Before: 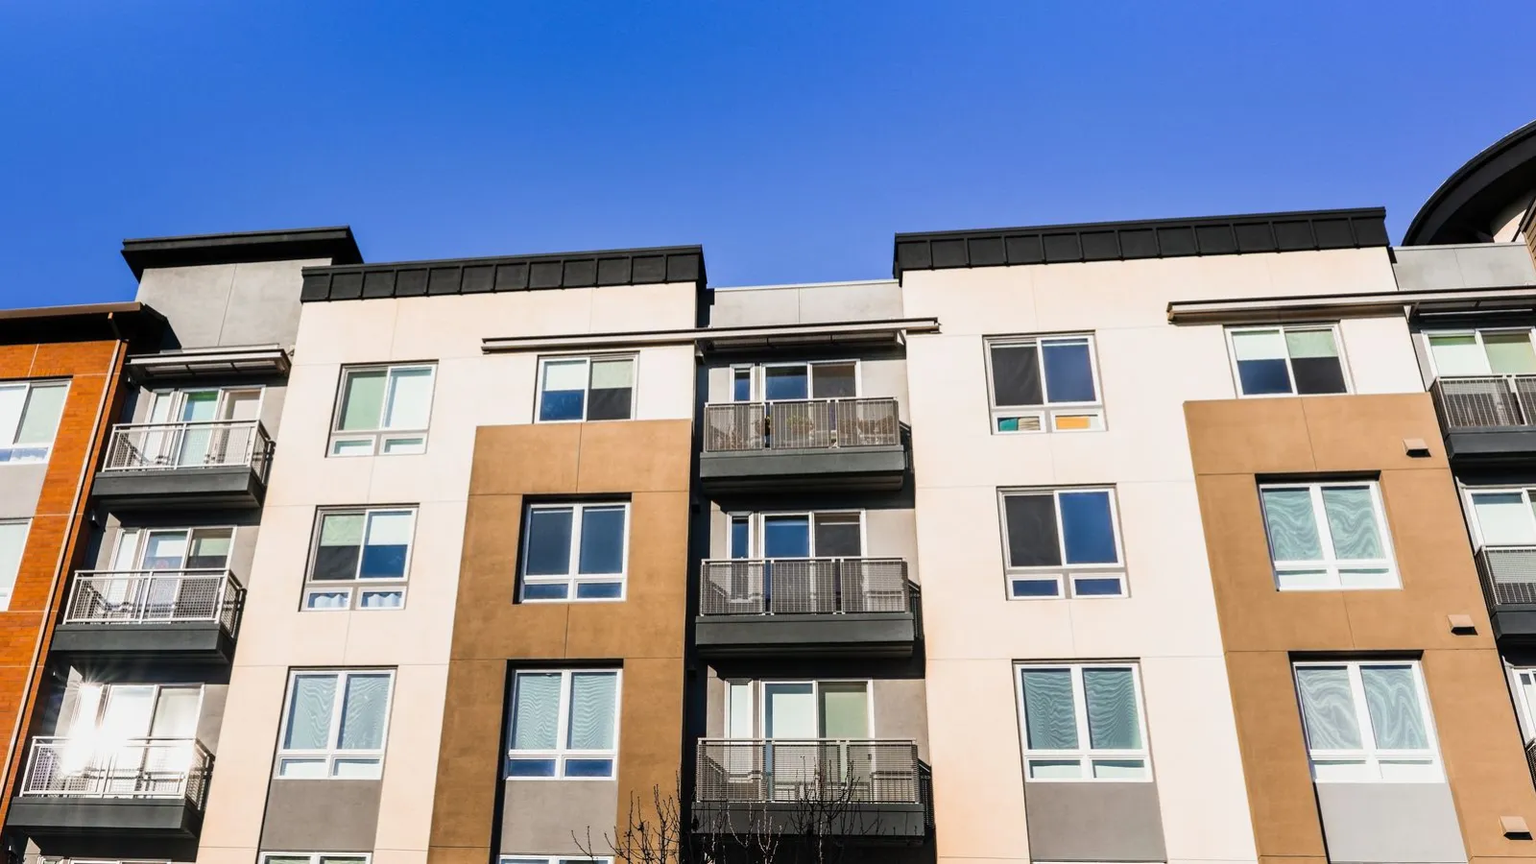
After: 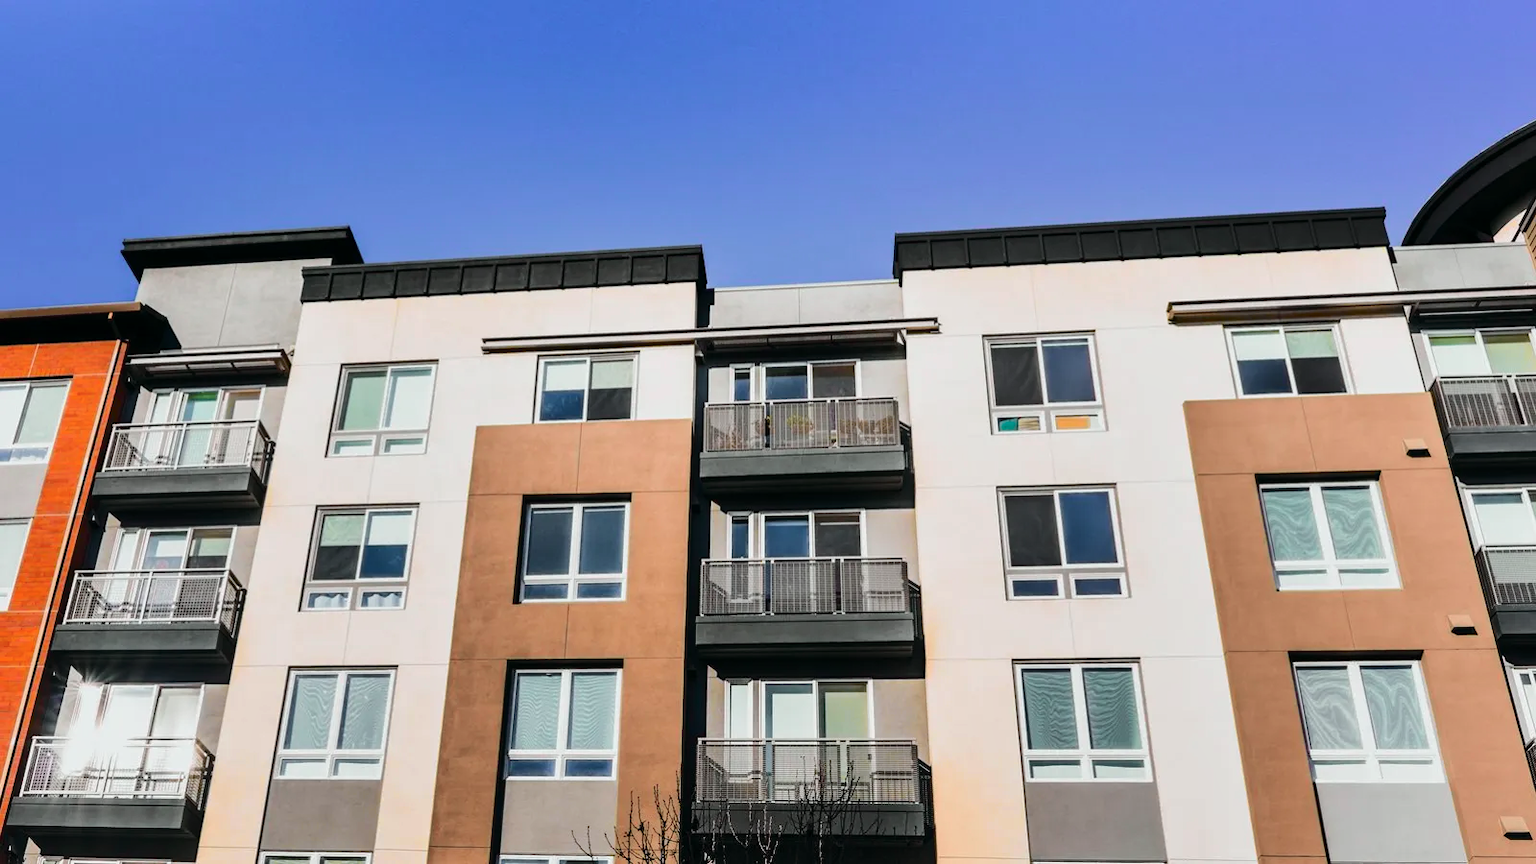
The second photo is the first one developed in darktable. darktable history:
shadows and highlights: highlights color adjustment 0%, low approximation 0.01, soften with gaussian
tone curve: curves: ch0 [(0, 0.003) (0.211, 0.174) (0.482, 0.519) (0.843, 0.821) (0.992, 0.971)]; ch1 [(0, 0) (0.276, 0.206) (0.393, 0.364) (0.482, 0.477) (0.506, 0.5) (0.523, 0.523) (0.572, 0.592) (0.695, 0.767) (1, 1)]; ch2 [(0, 0) (0.438, 0.456) (0.498, 0.497) (0.536, 0.527) (0.562, 0.584) (0.619, 0.602) (0.698, 0.698) (1, 1)], color space Lab, independent channels, preserve colors none
